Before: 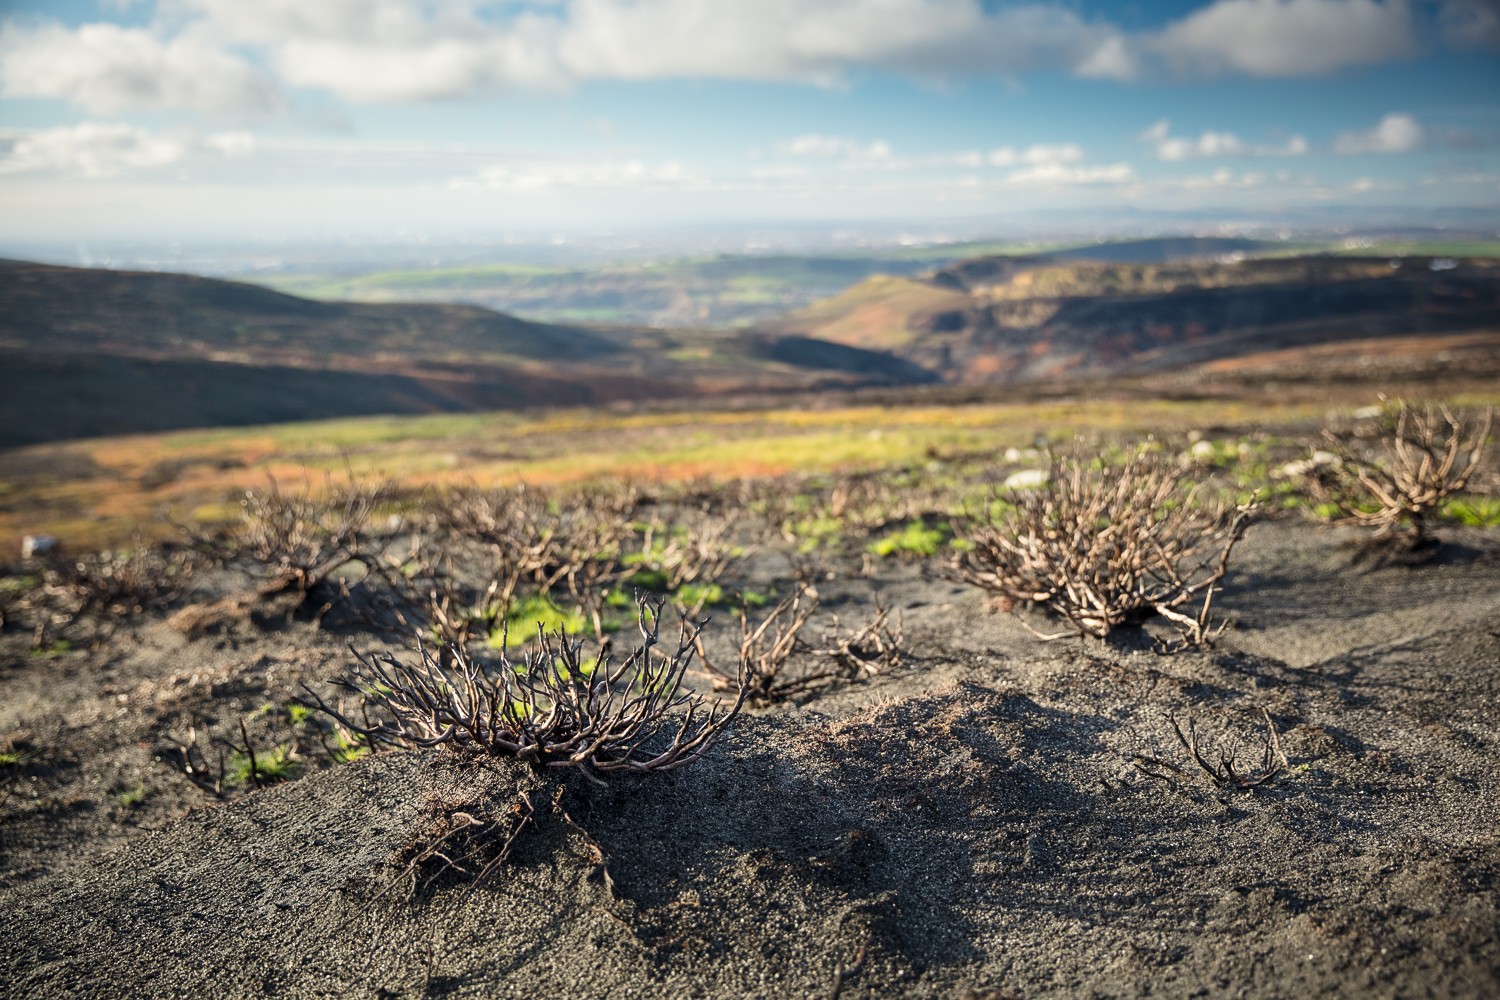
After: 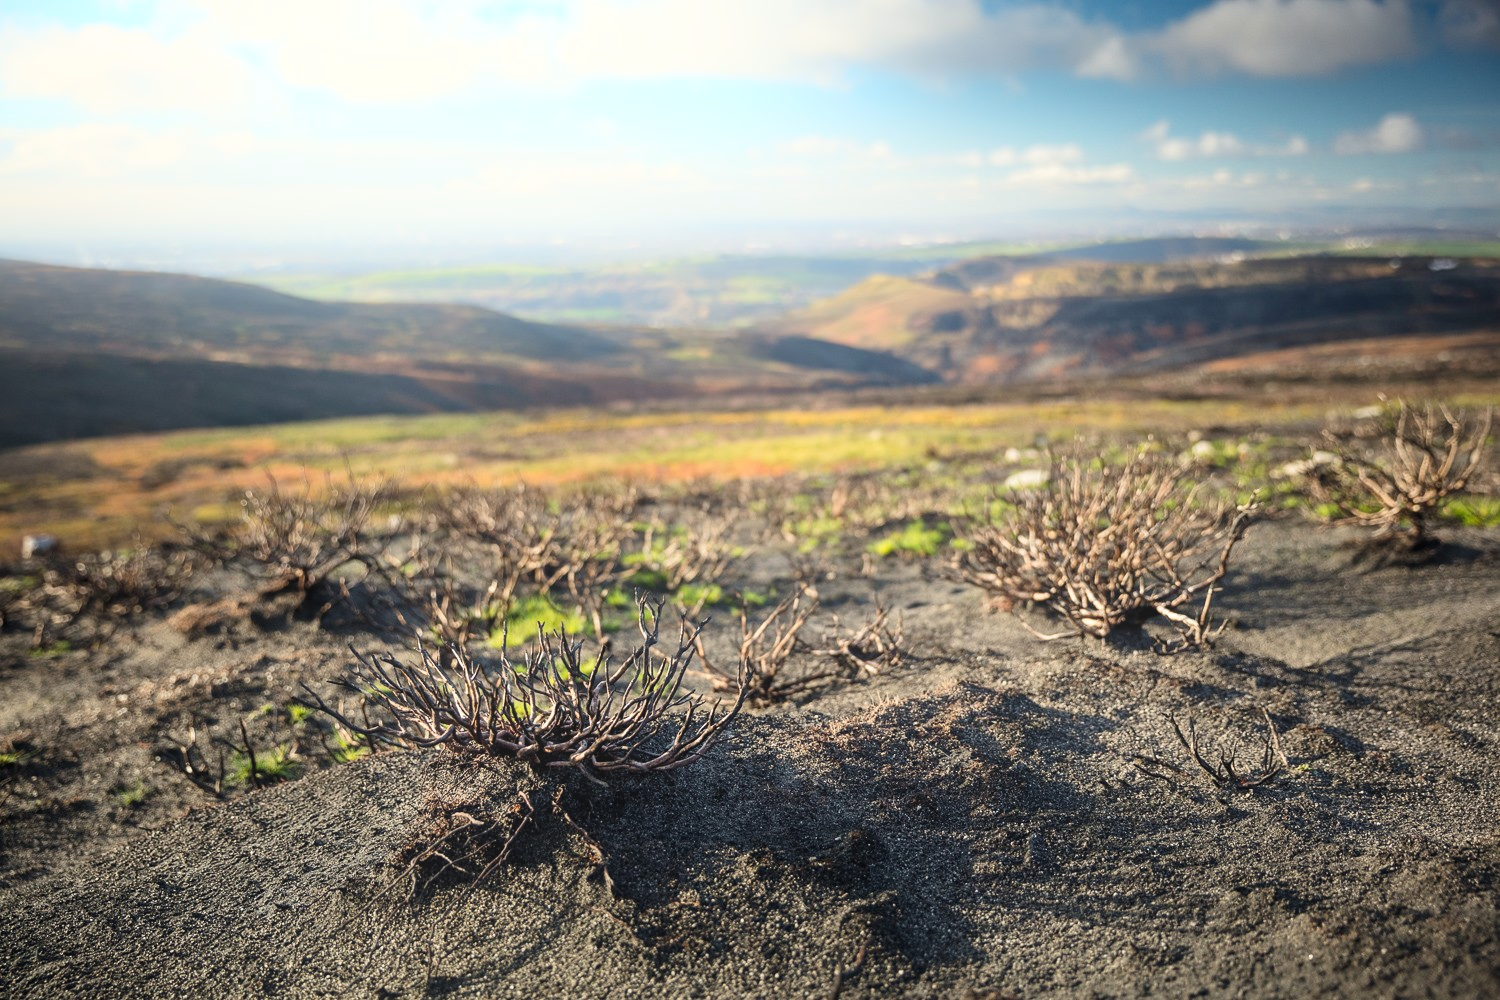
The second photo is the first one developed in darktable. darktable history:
white balance: red 1.009, blue 0.985
bloom: threshold 82.5%, strength 16.25%
